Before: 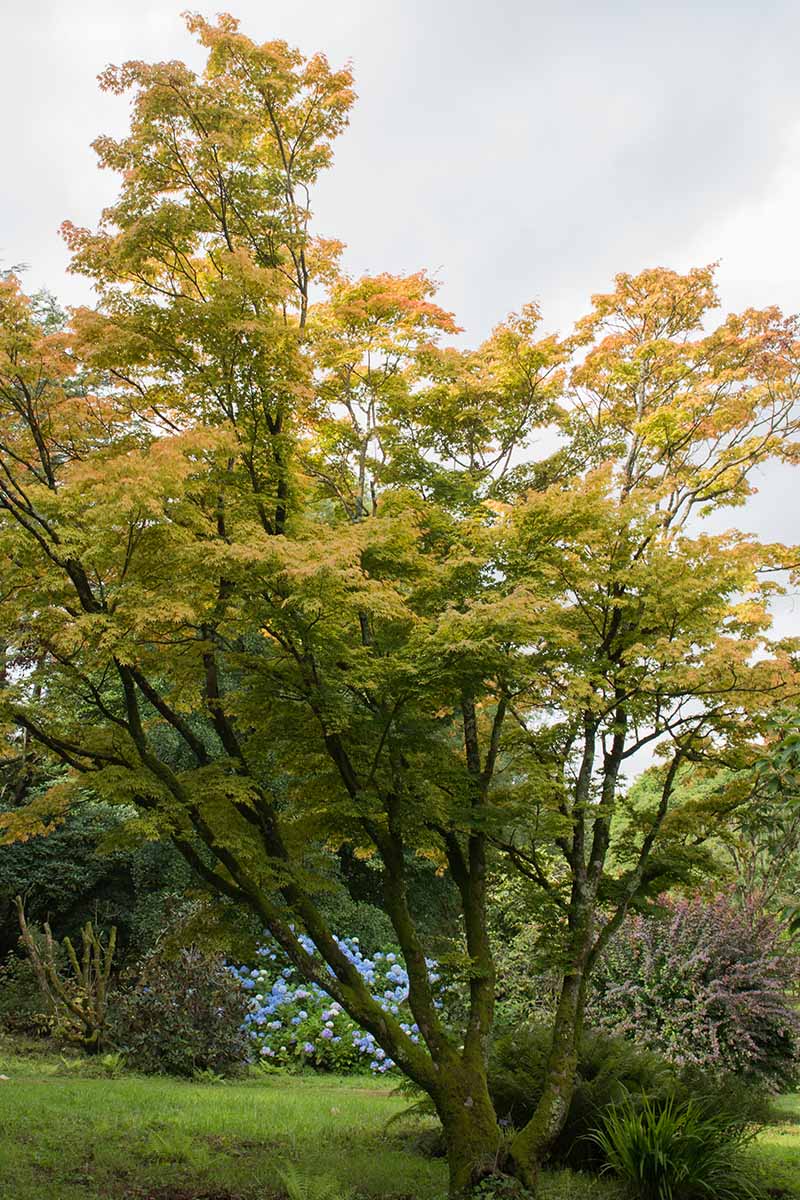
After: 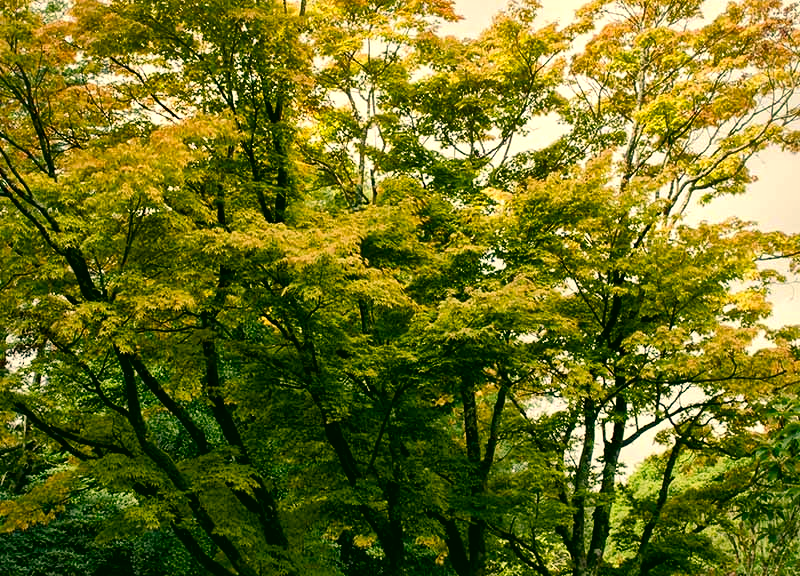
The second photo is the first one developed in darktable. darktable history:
crop and rotate: top 26.083%, bottom 25.873%
color balance rgb: perceptual saturation grading › global saturation 20%, perceptual saturation grading › highlights -24.771%, perceptual saturation grading › shadows 26.011%, global vibrance 0.782%, saturation formula JzAzBz (2021)
color correction: highlights a* 5.02, highlights b* 24.21, shadows a* -16.2, shadows b* 3.96
local contrast: mode bilateral grid, contrast 70, coarseness 75, detail 181%, midtone range 0.2
